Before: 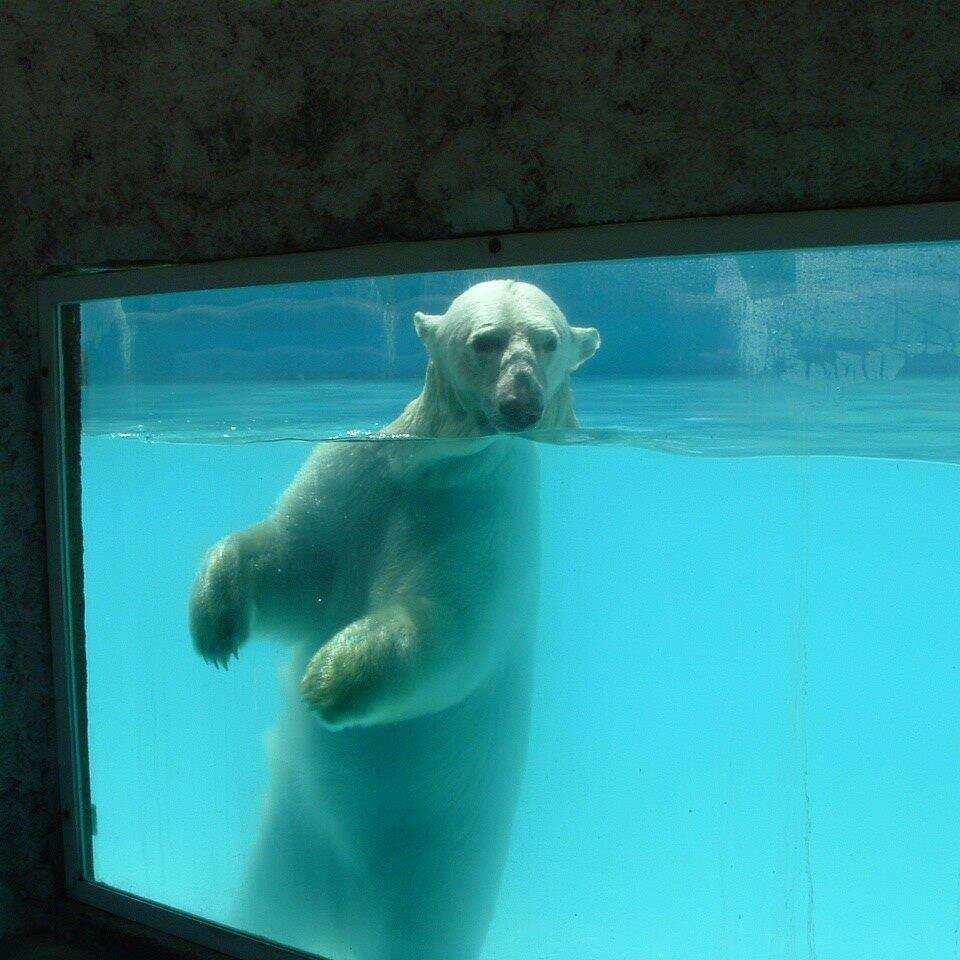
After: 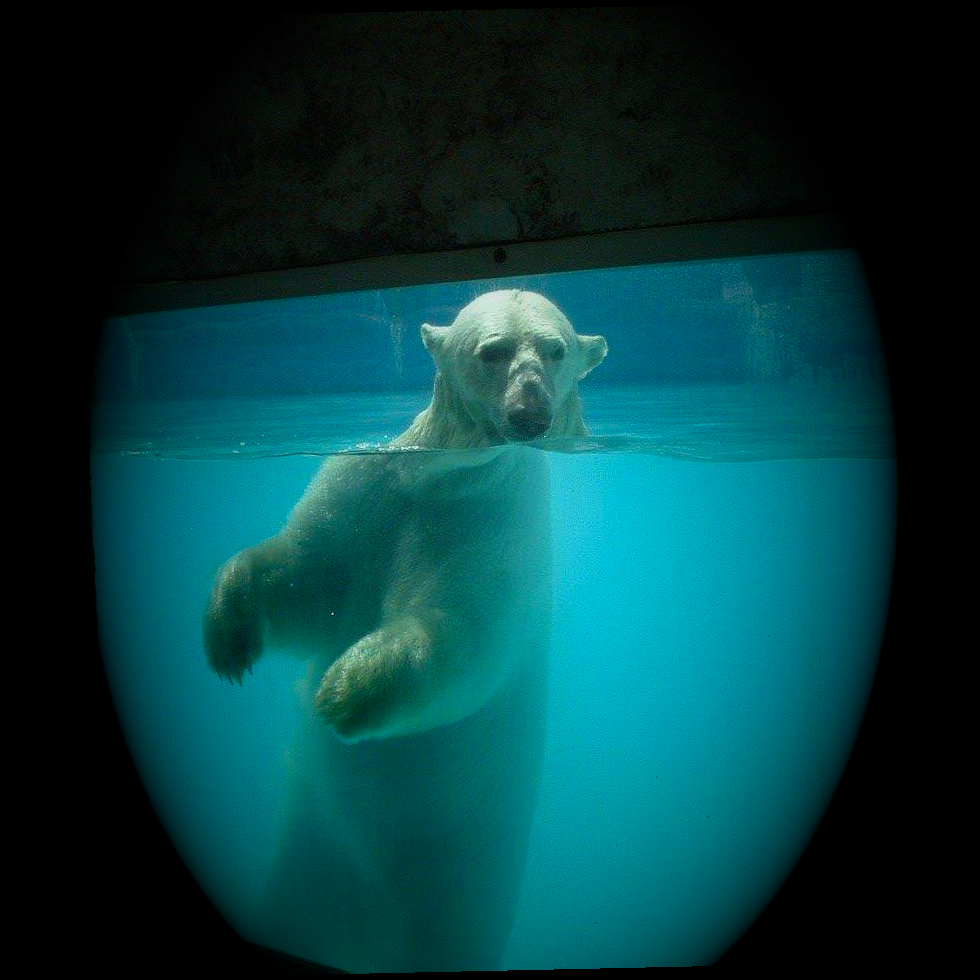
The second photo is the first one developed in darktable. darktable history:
vignetting: fall-off start 15.9%, fall-off radius 100%, brightness -1, saturation 0.5, width/height ratio 0.719
rotate and perspective: rotation -1.24°, automatic cropping off
